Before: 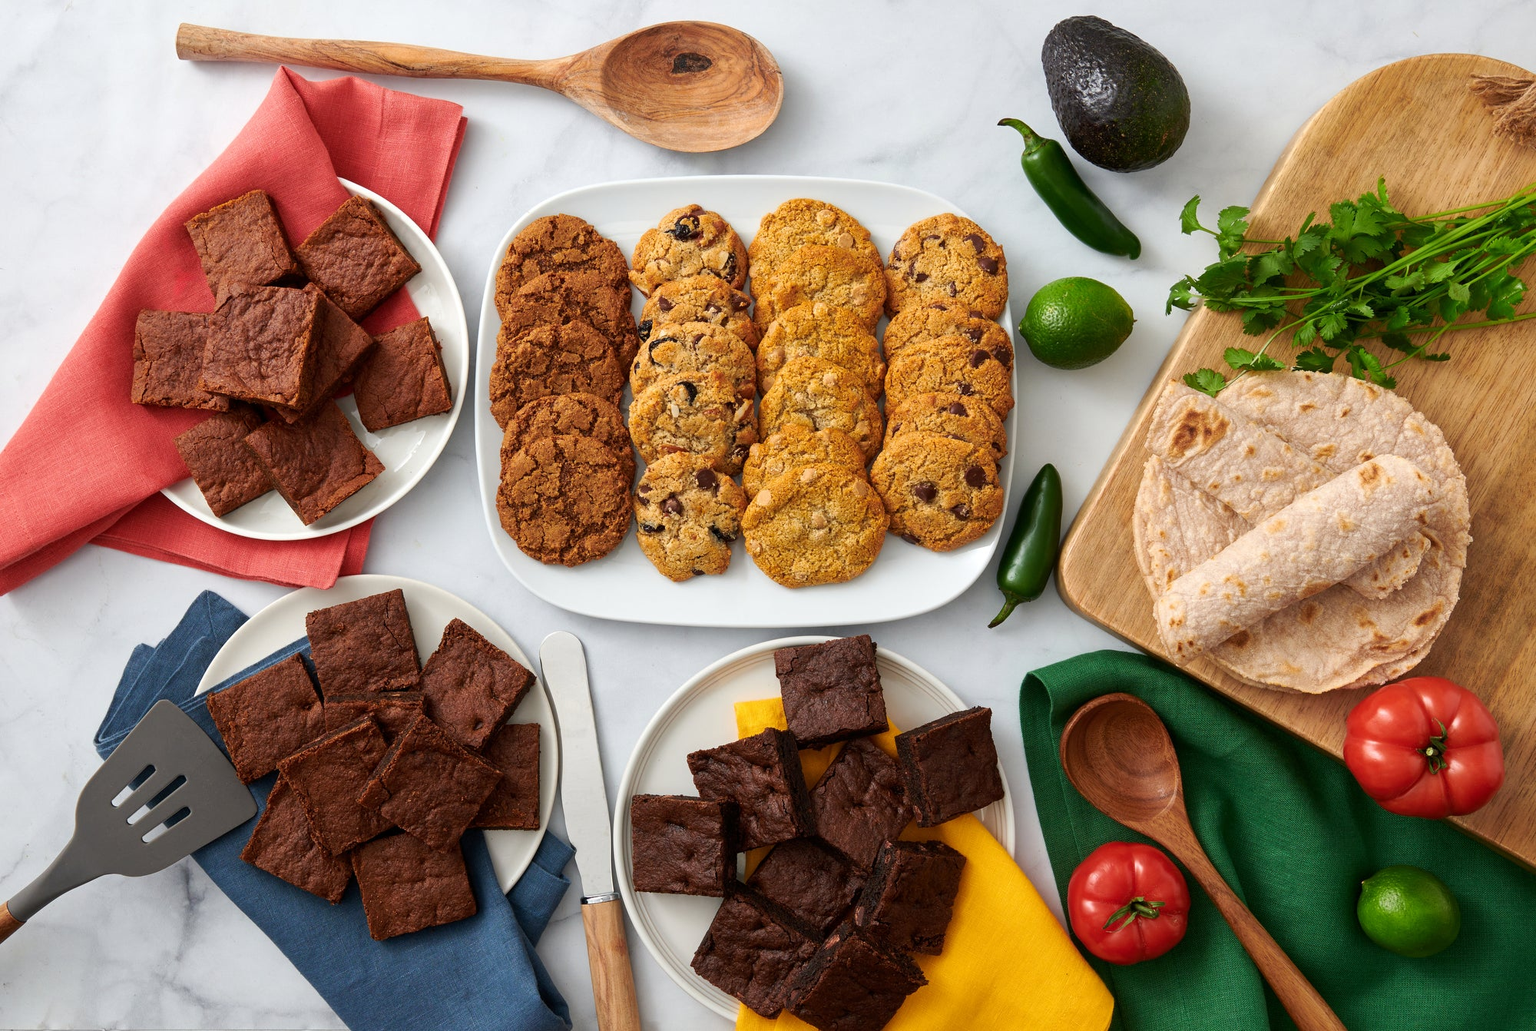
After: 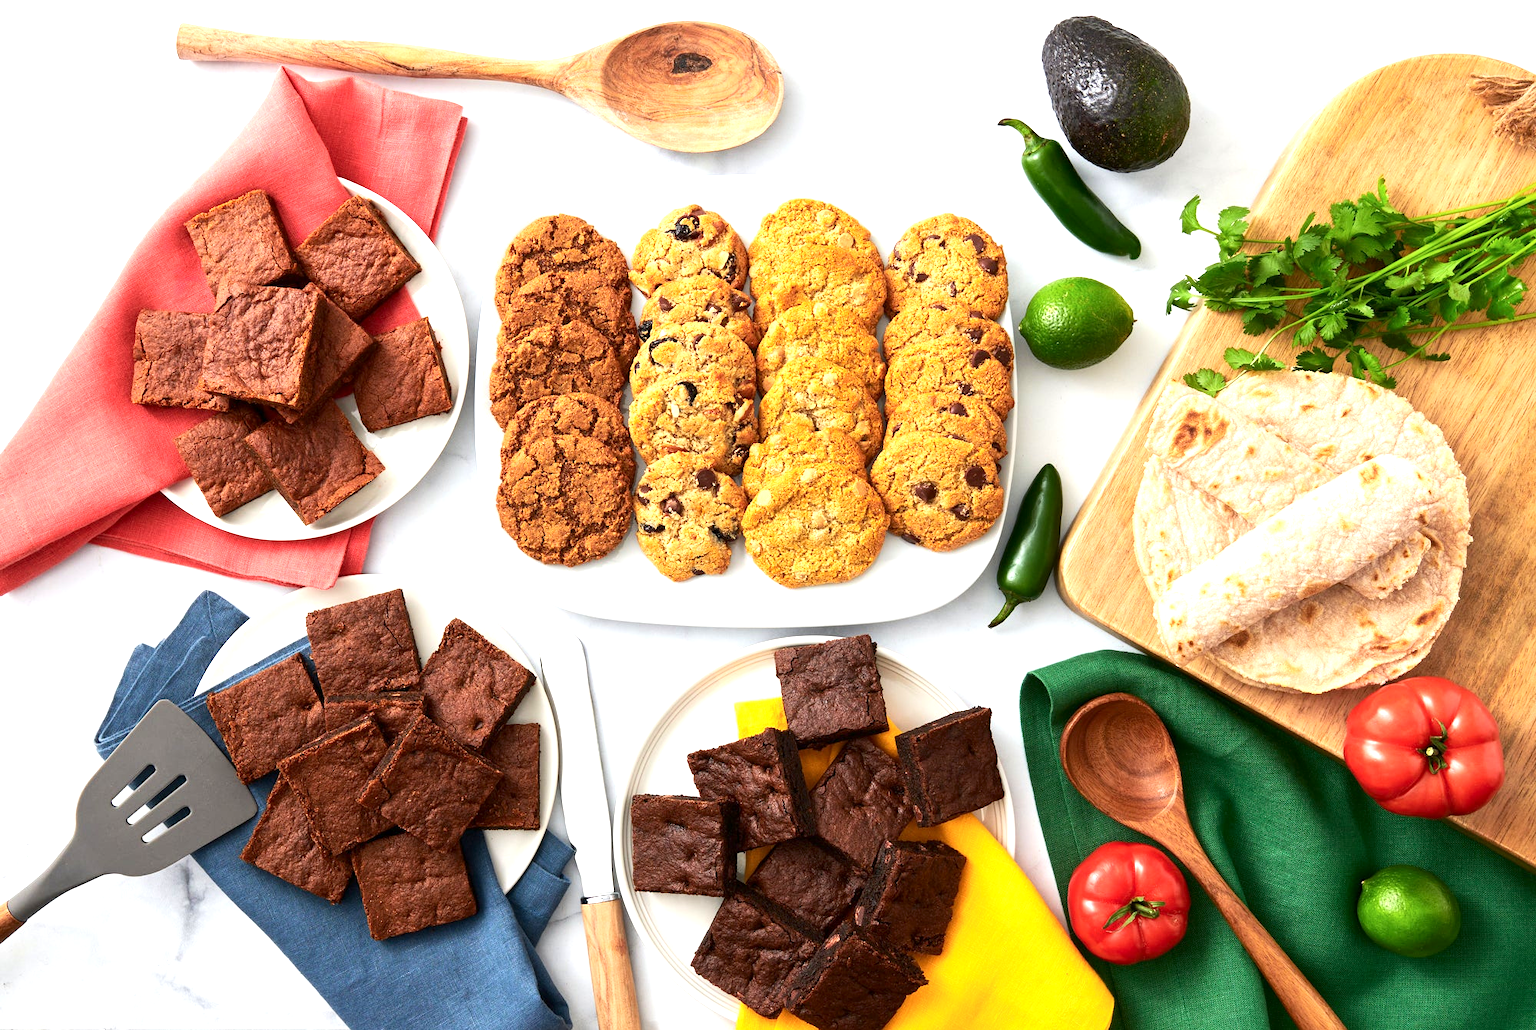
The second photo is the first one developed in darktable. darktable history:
contrast brightness saturation: contrast 0.14
exposure: exposure 1.137 EV, compensate highlight preservation false
